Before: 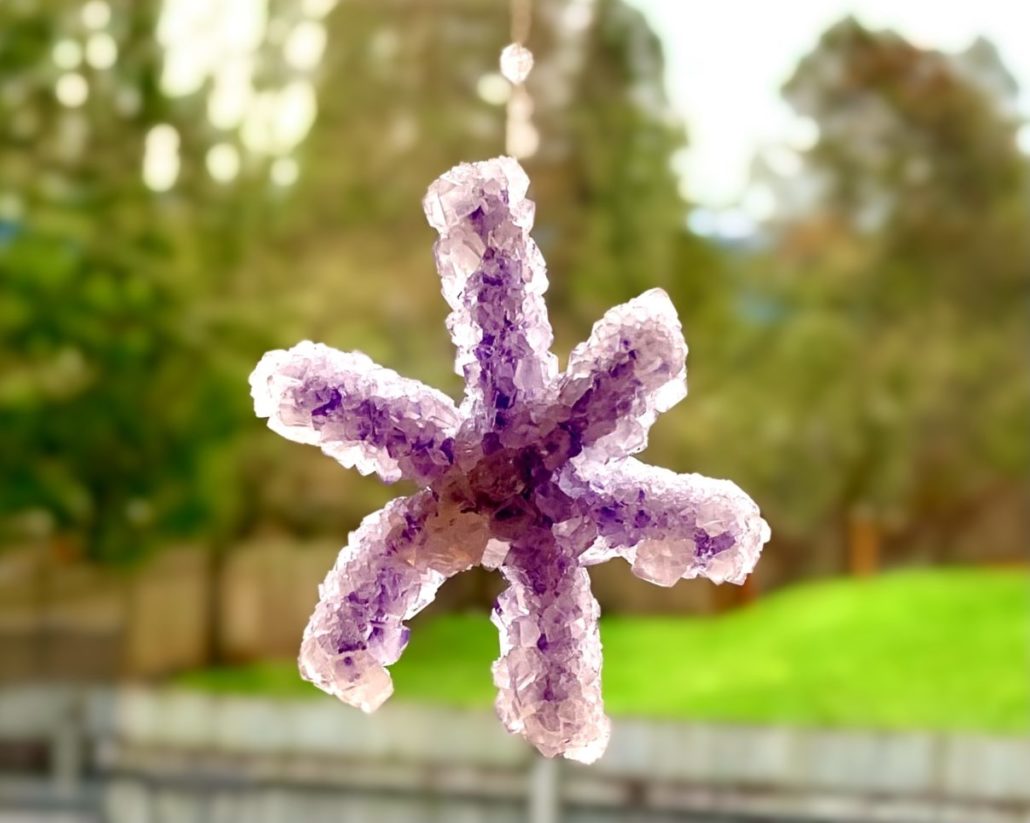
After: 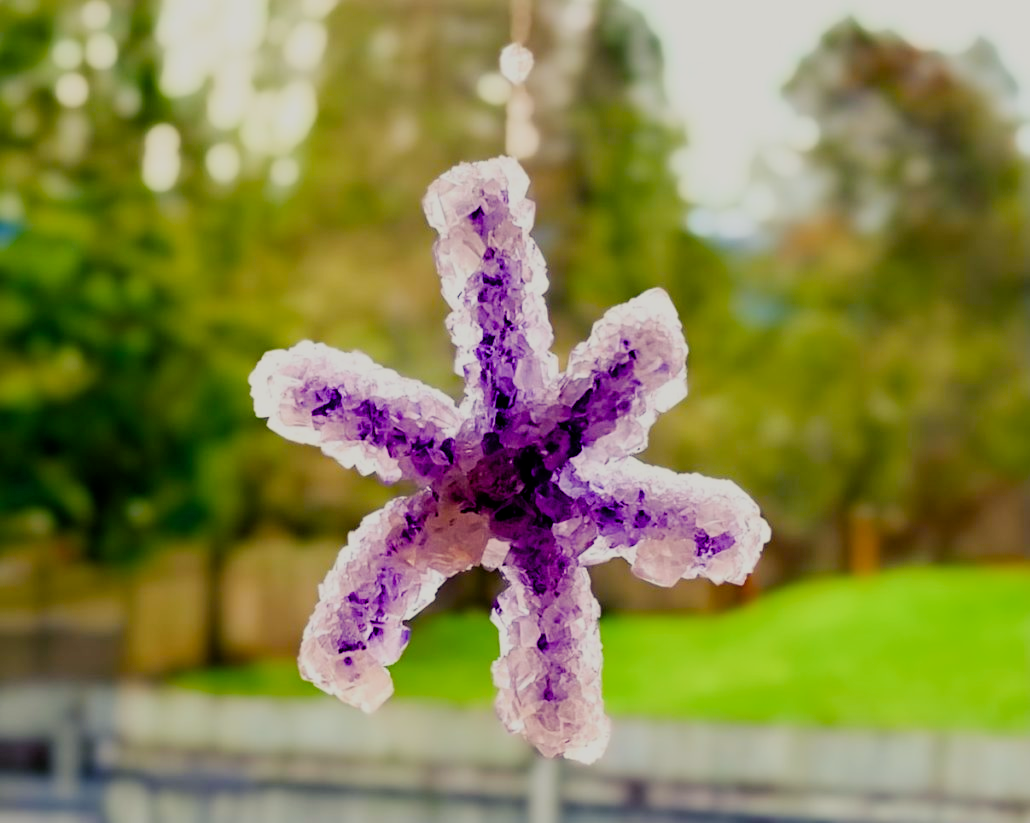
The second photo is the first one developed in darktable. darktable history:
color balance rgb: shadows lift › luminance -28.76%, shadows lift › chroma 15%, shadows lift › hue 270°, power › chroma 1%, power › hue 255°, highlights gain › luminance 7.14%, highlights gain › chroma 2%, highlights gain › hue 90°, global offset › luminance -0.29%, global offset › hue 260°, perceptual saturation grading › global saturation 20%, perceptual saturation grading › highlights -13.92%, perceptual saturation grading › shadows 50%
filmic rgb: black relative exposure -7.32 EV, white relative exposure 5.09 EV, hardness 3.2
